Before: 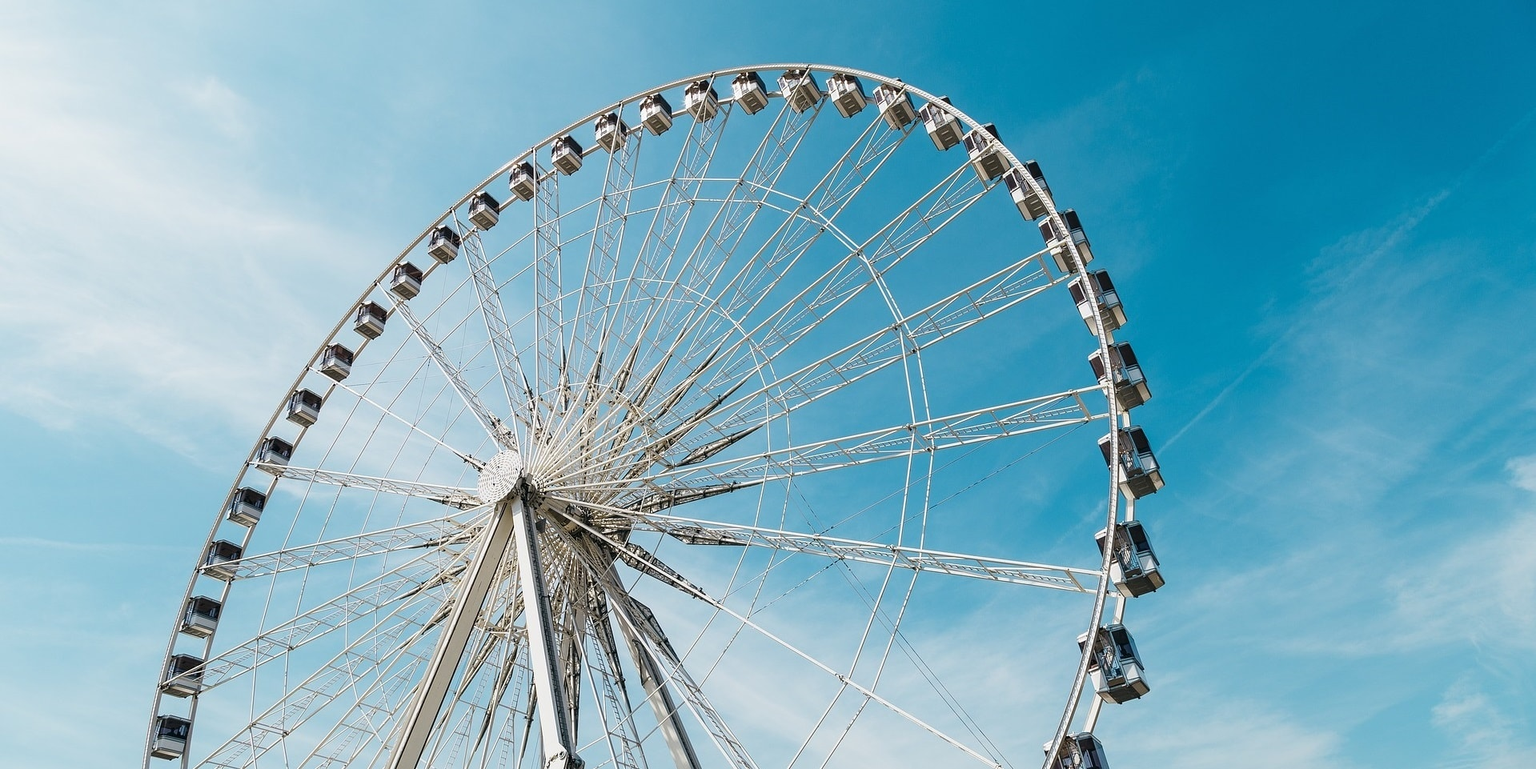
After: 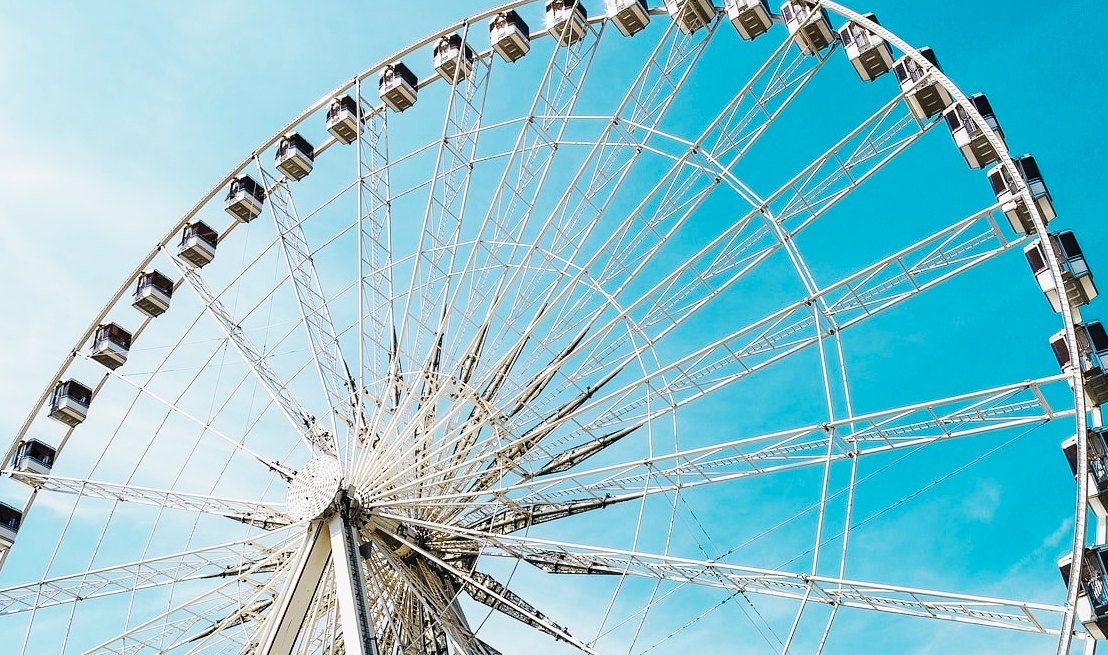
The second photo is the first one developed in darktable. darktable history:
color balance rgb: linear chroma grading › global chroma 15%, perceptual saturation grading › global saturation 30%
base curve: curves: ch0 [(0, 0) (0.032, 0.025) (0.121, 0.166) (0.206, 0.329) (0.605, 0.79) (1, 1)], preserve colors none
crop: left 16.202%, top 11.208%, right 26.045%, bottom 20.557%
contrast brightness saturation: contrast 0.06, brightness -0.01, saturation -0.23
